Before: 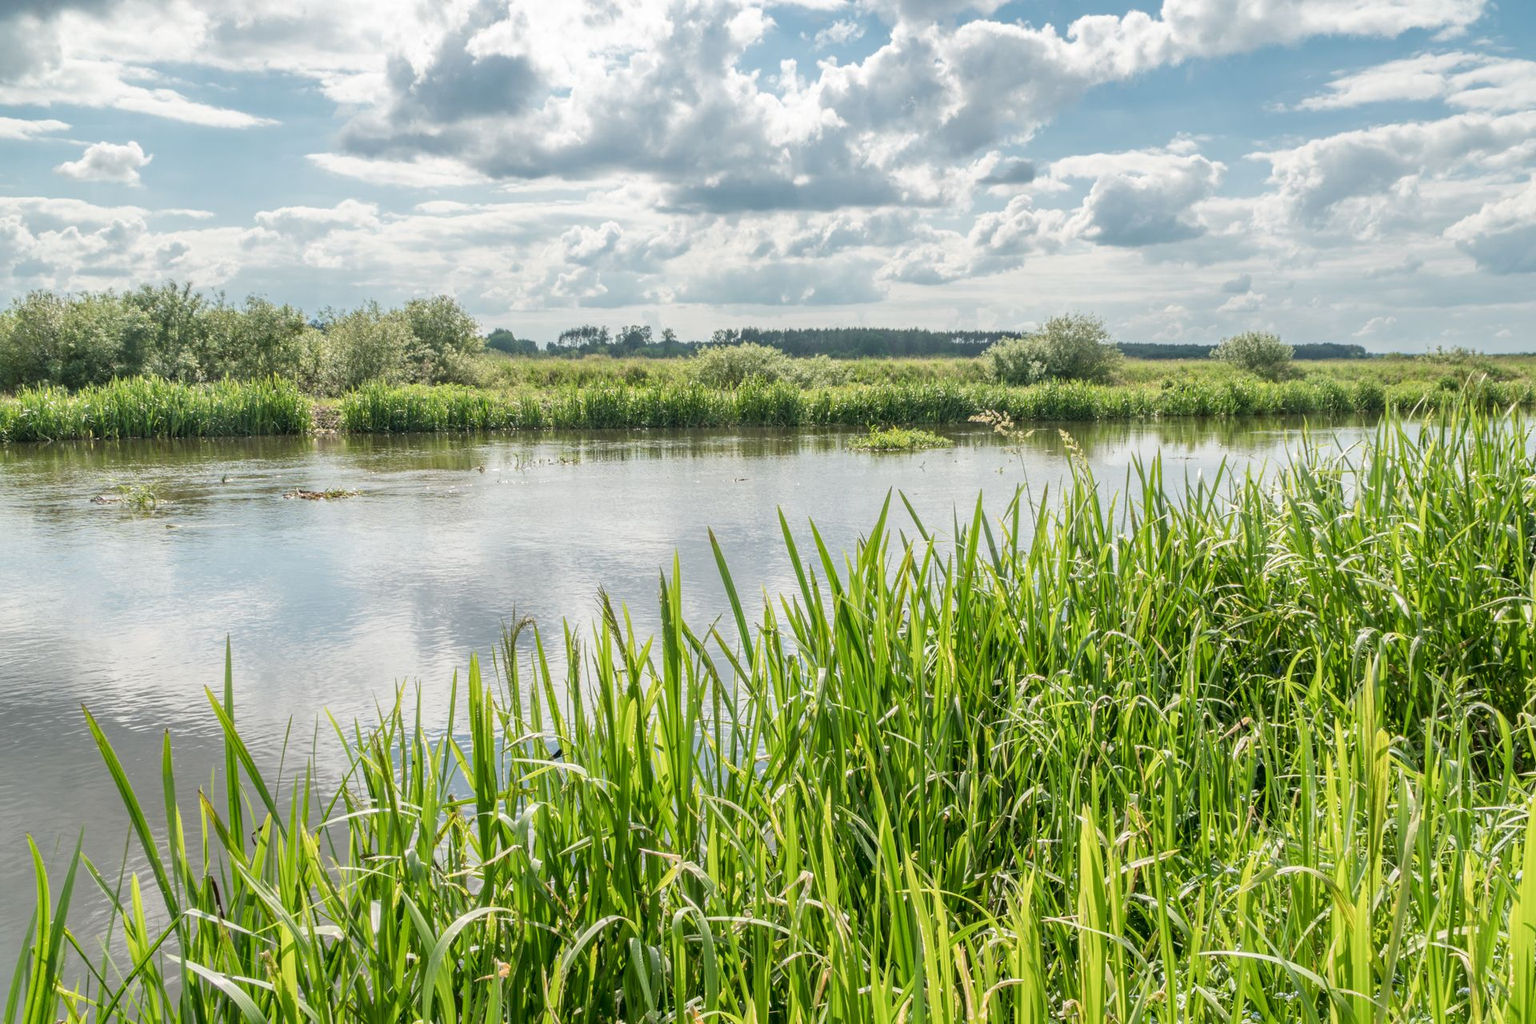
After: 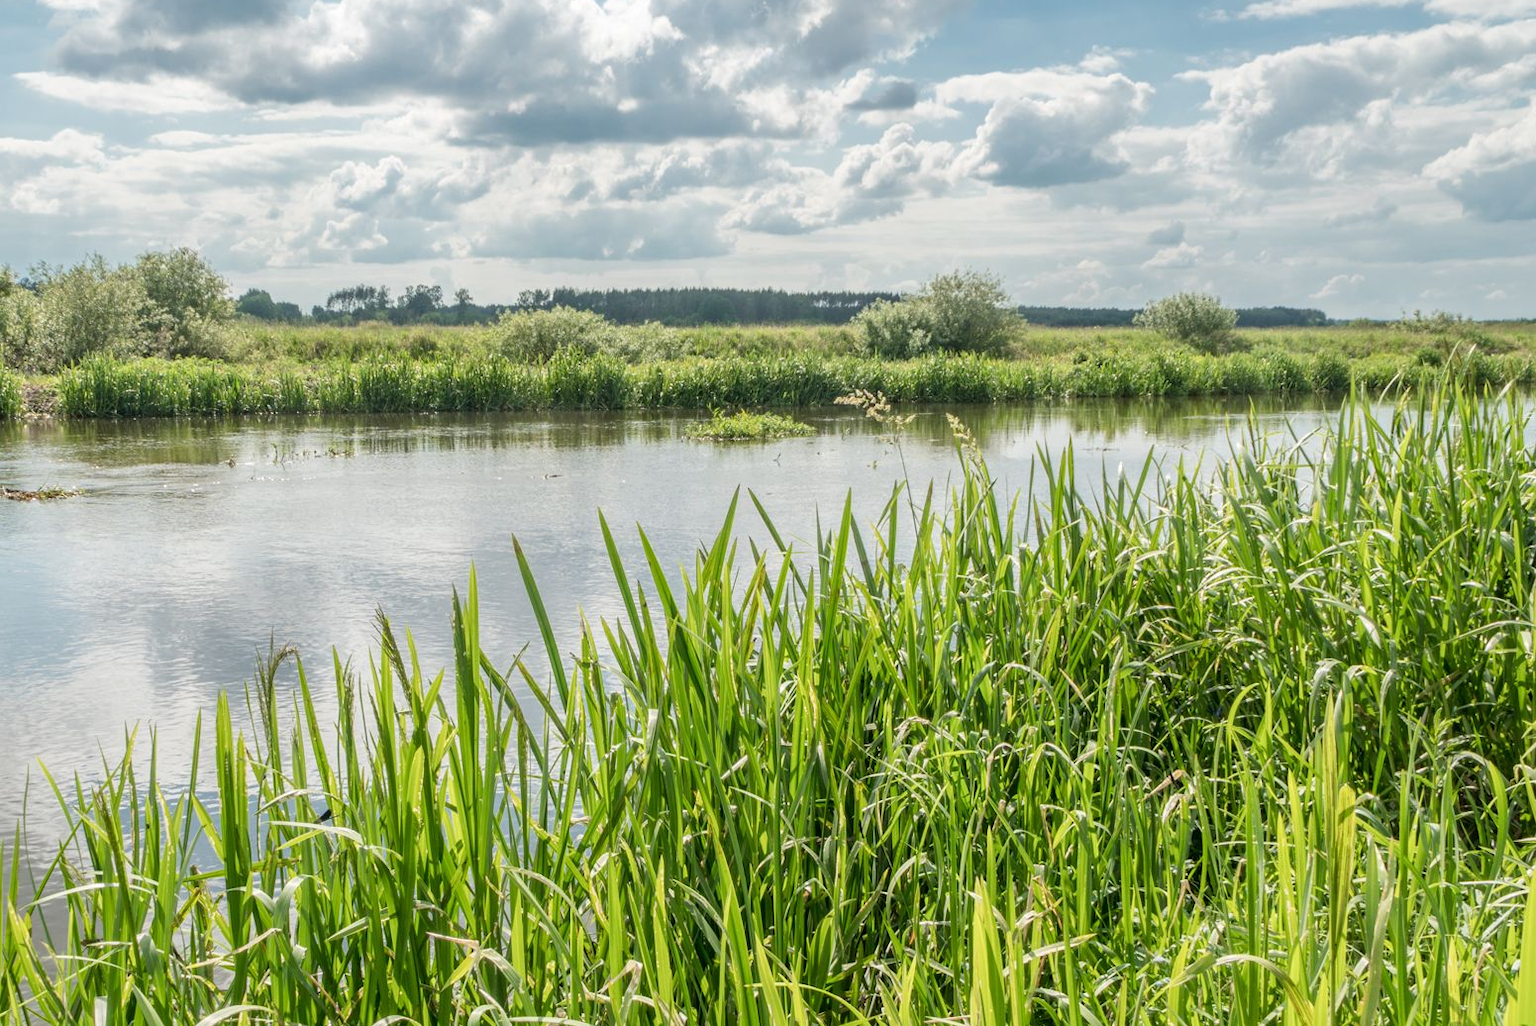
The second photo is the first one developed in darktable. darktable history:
crop: left 19.169%, top 9.332%, right 0.001%, bottom 9.633%
